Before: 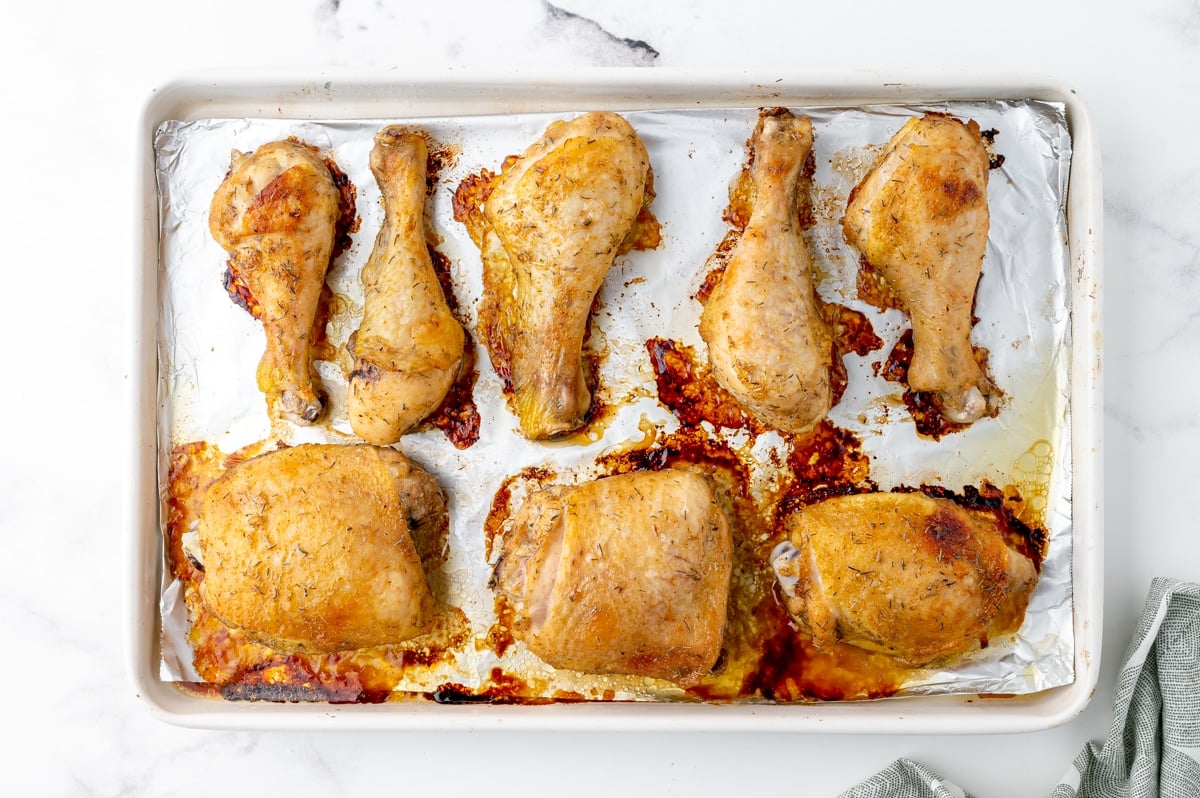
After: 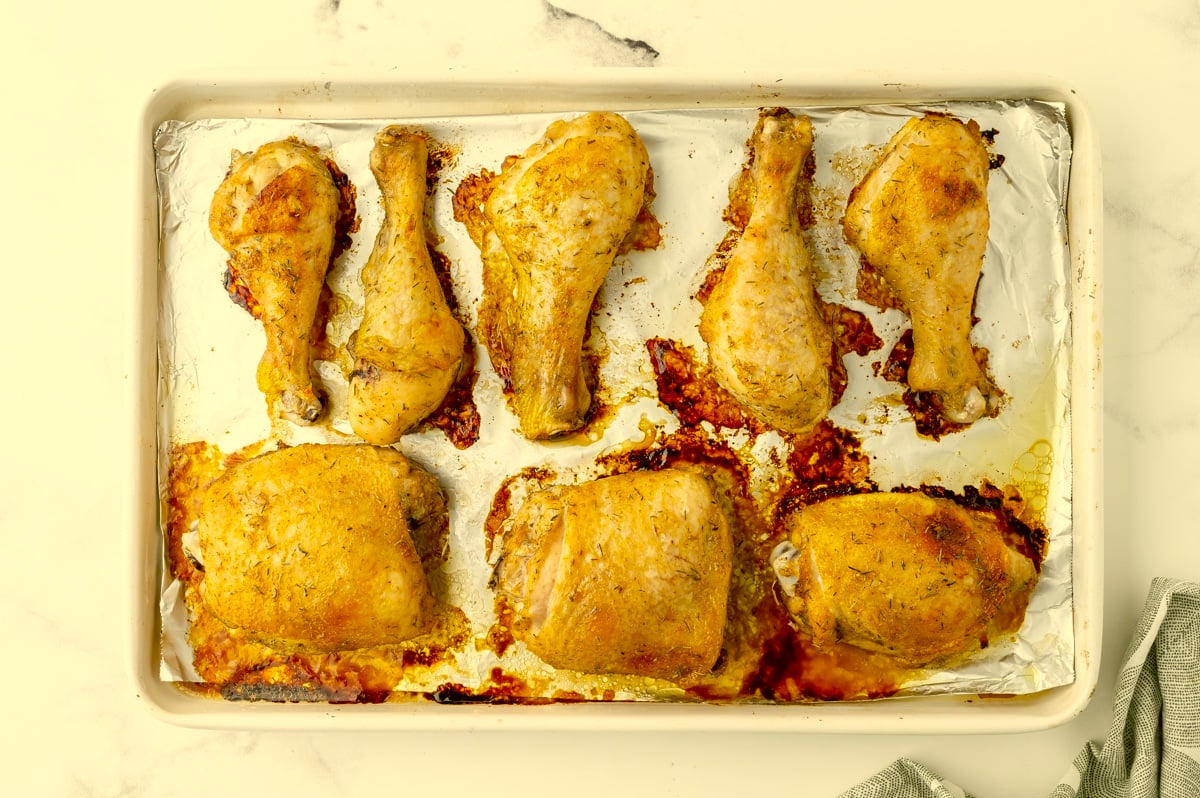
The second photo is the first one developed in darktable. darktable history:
color correction: highlights a* 0.168, highlights b* 29.22, shadows a* -0.261, shadows b* 21.56
